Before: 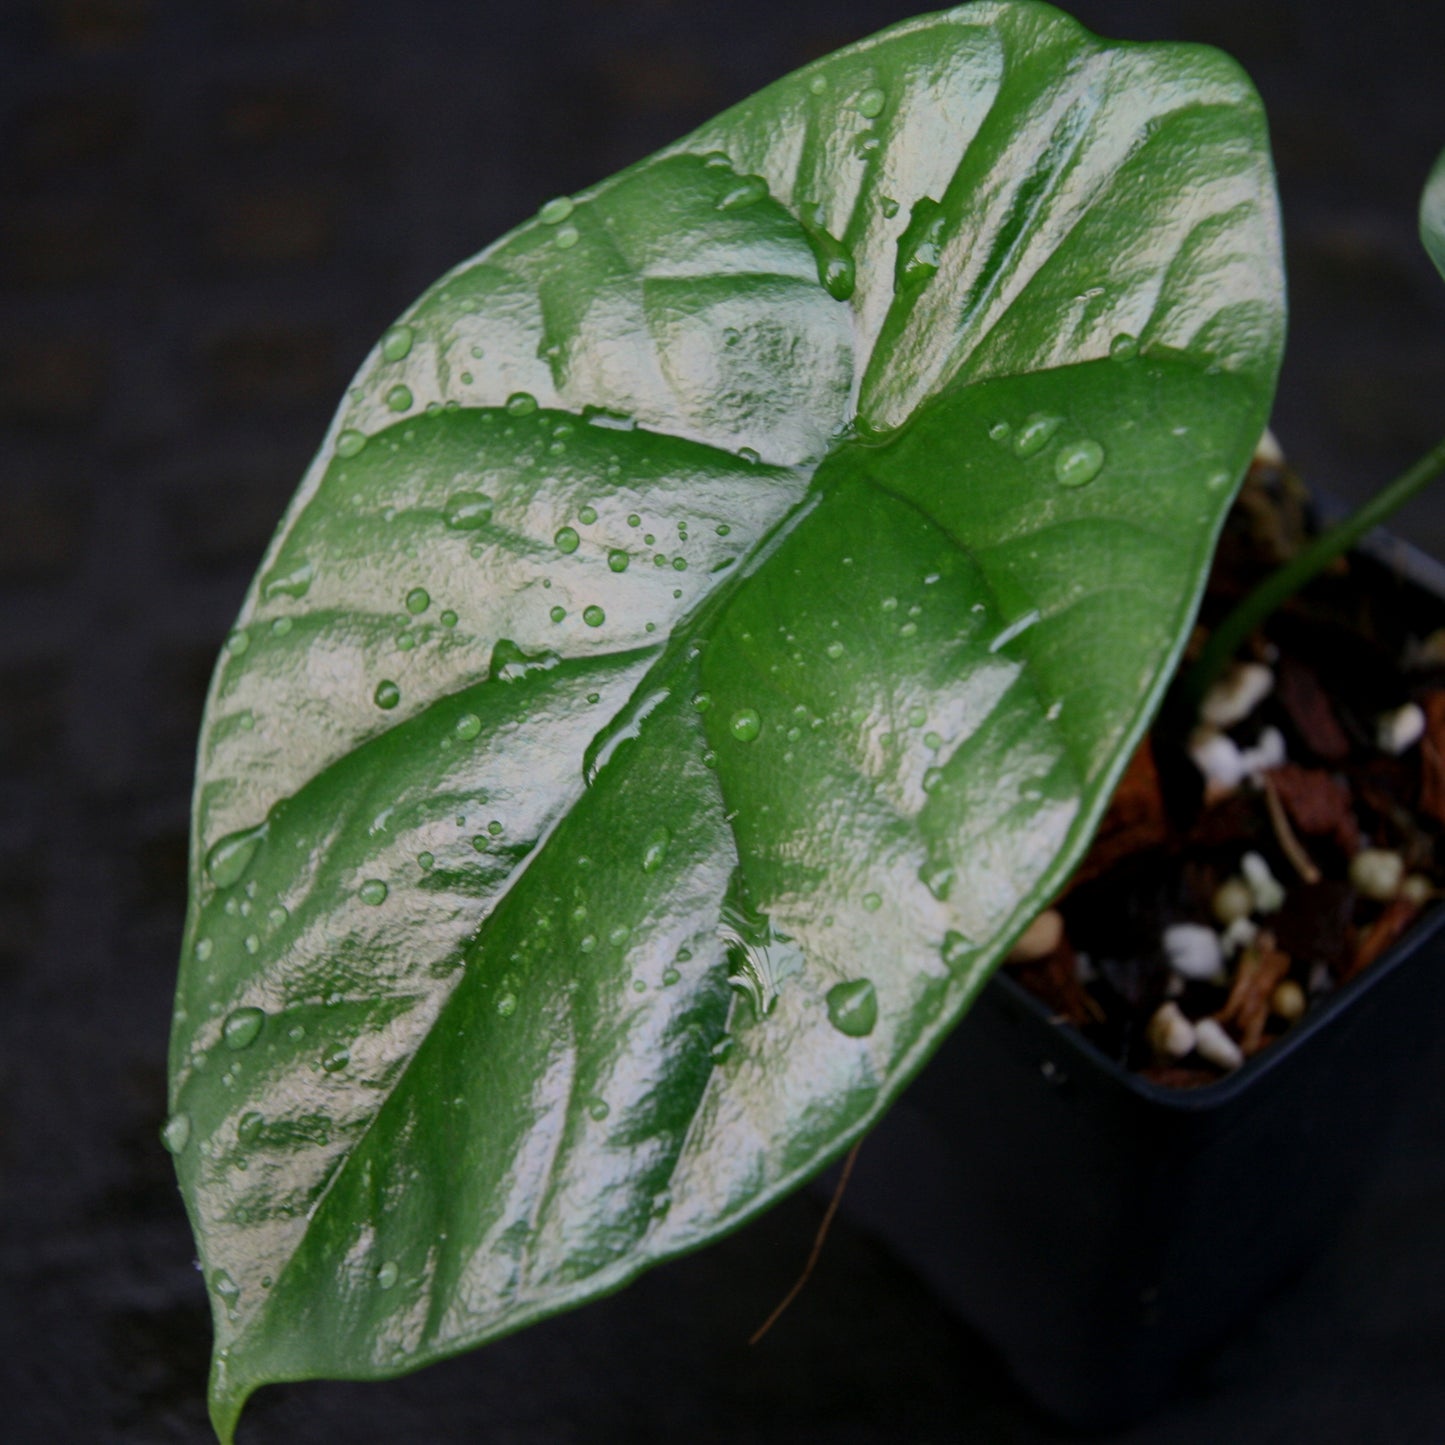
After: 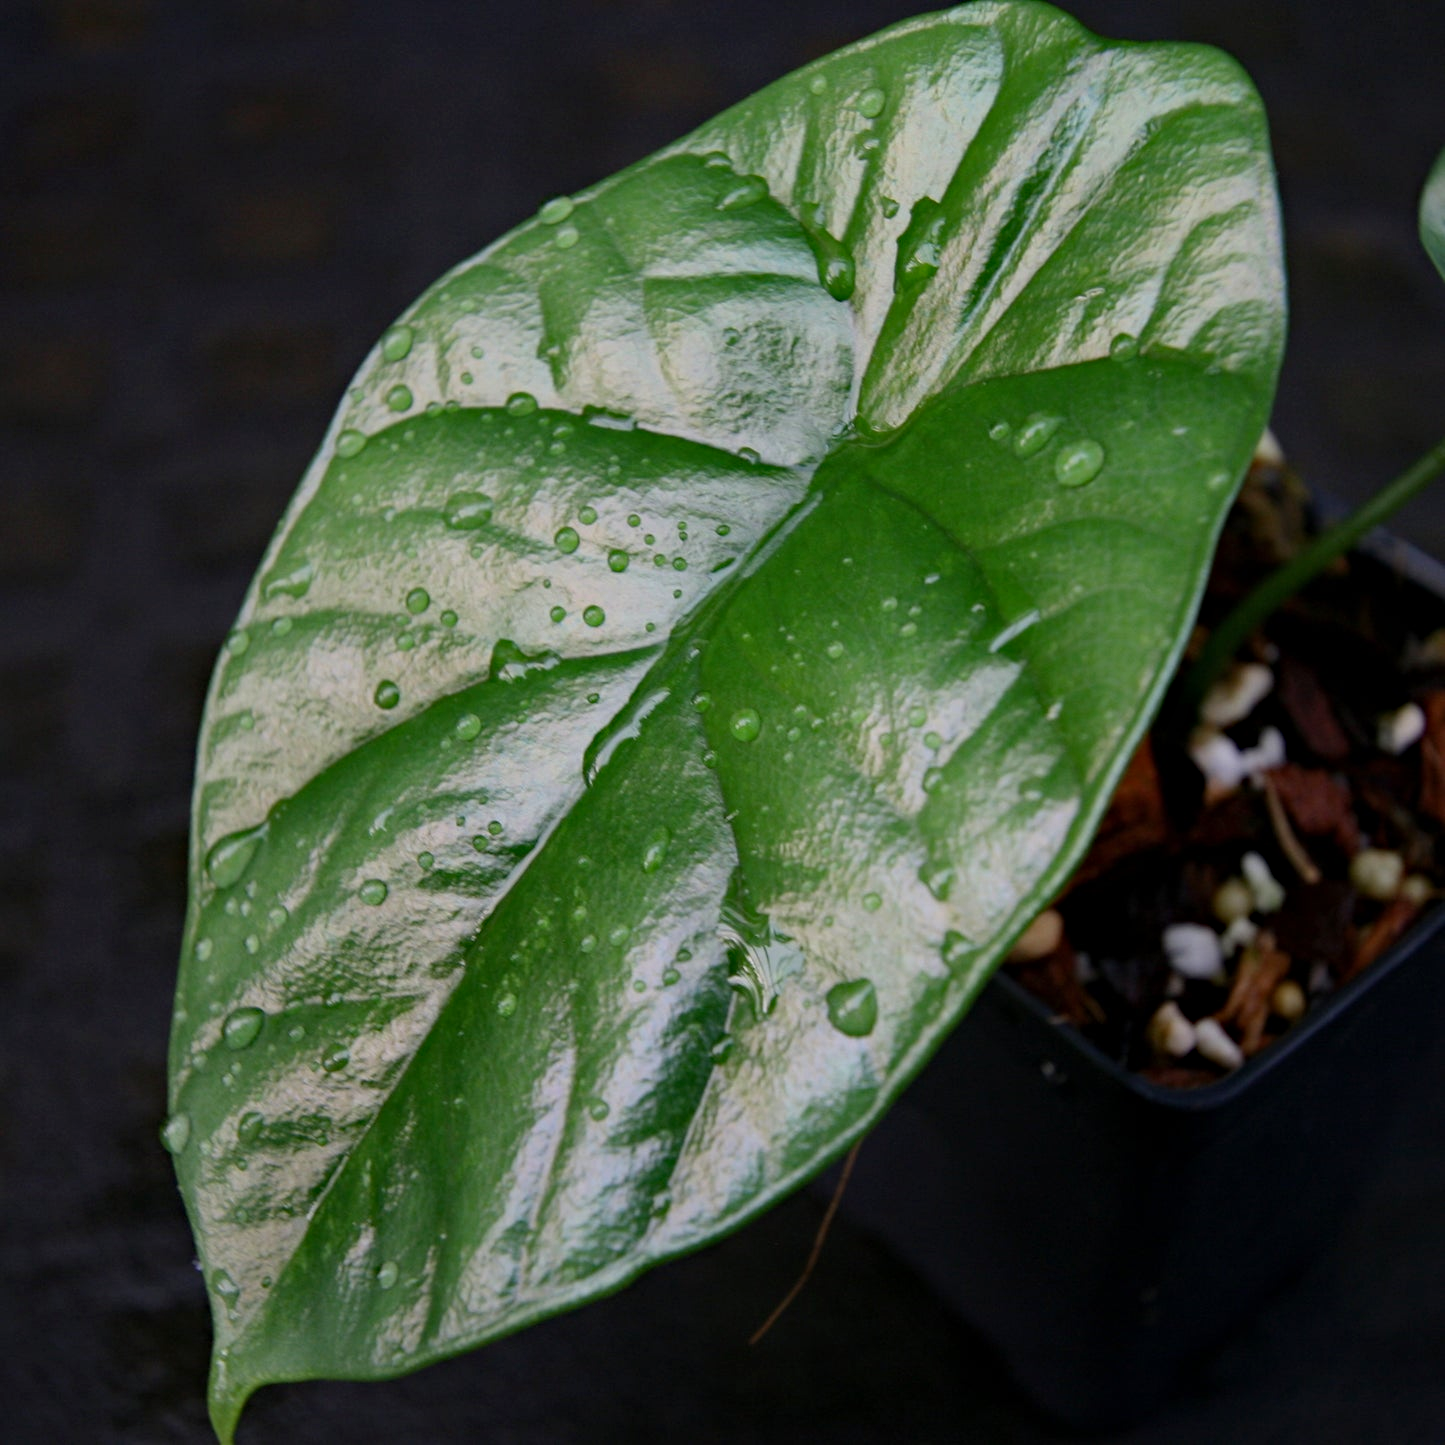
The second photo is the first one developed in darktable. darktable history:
haze removal: compatibility mode true, adaptive false
exposure: exposure 0.074 EV, compensate exposure bias true, compensate highlight preservation false
